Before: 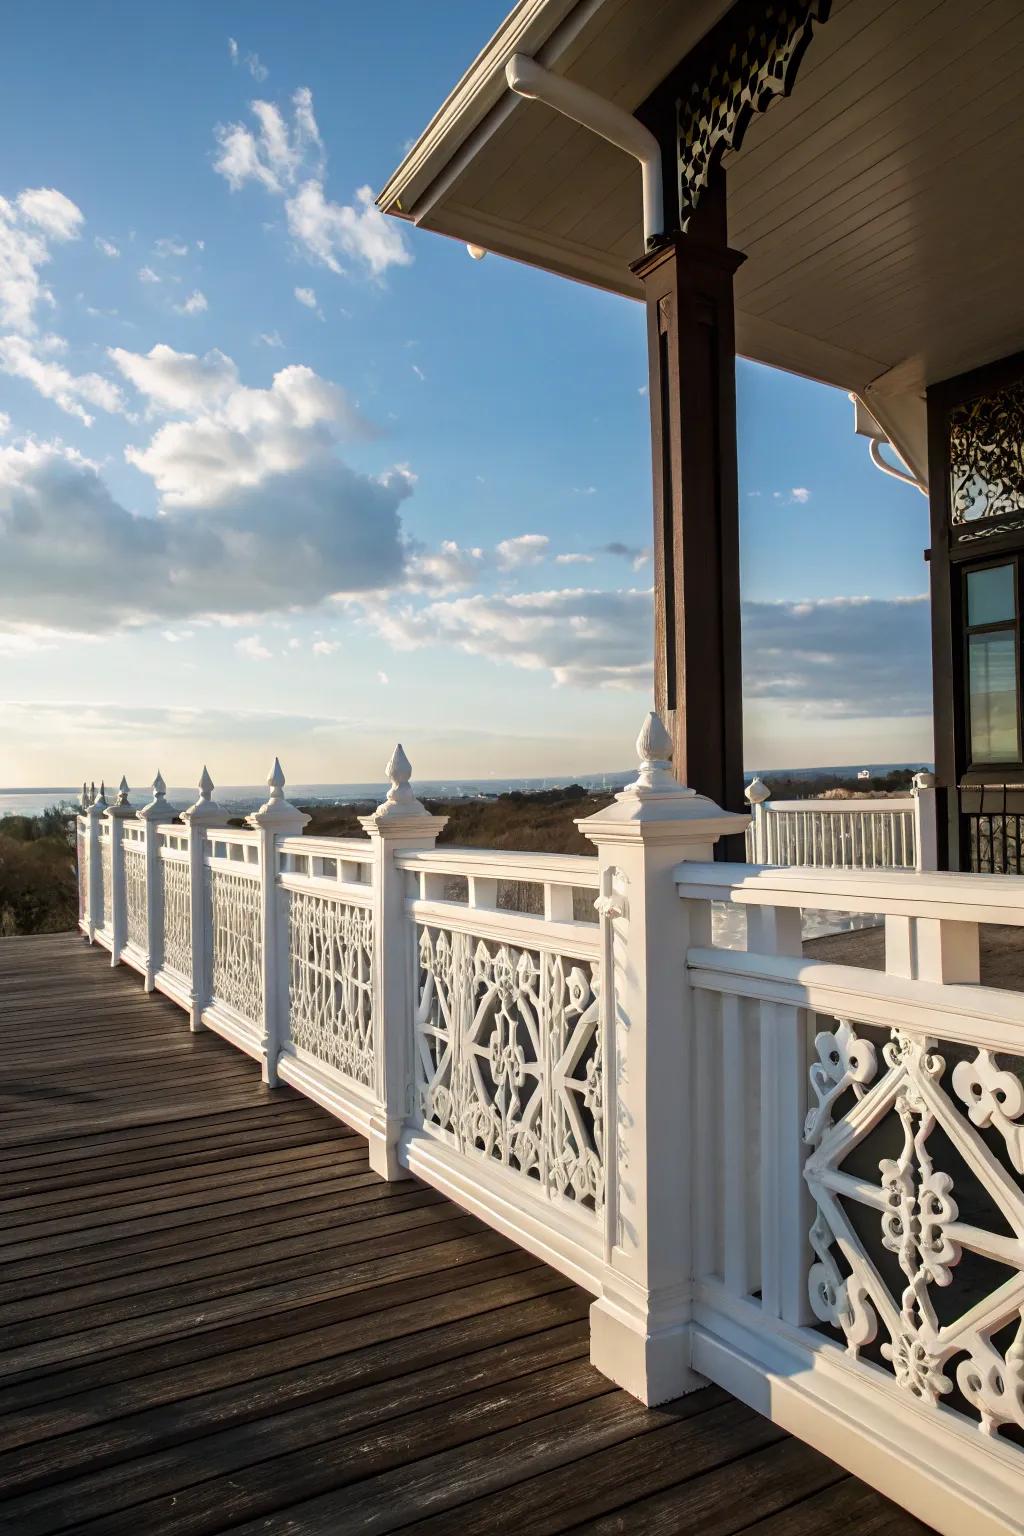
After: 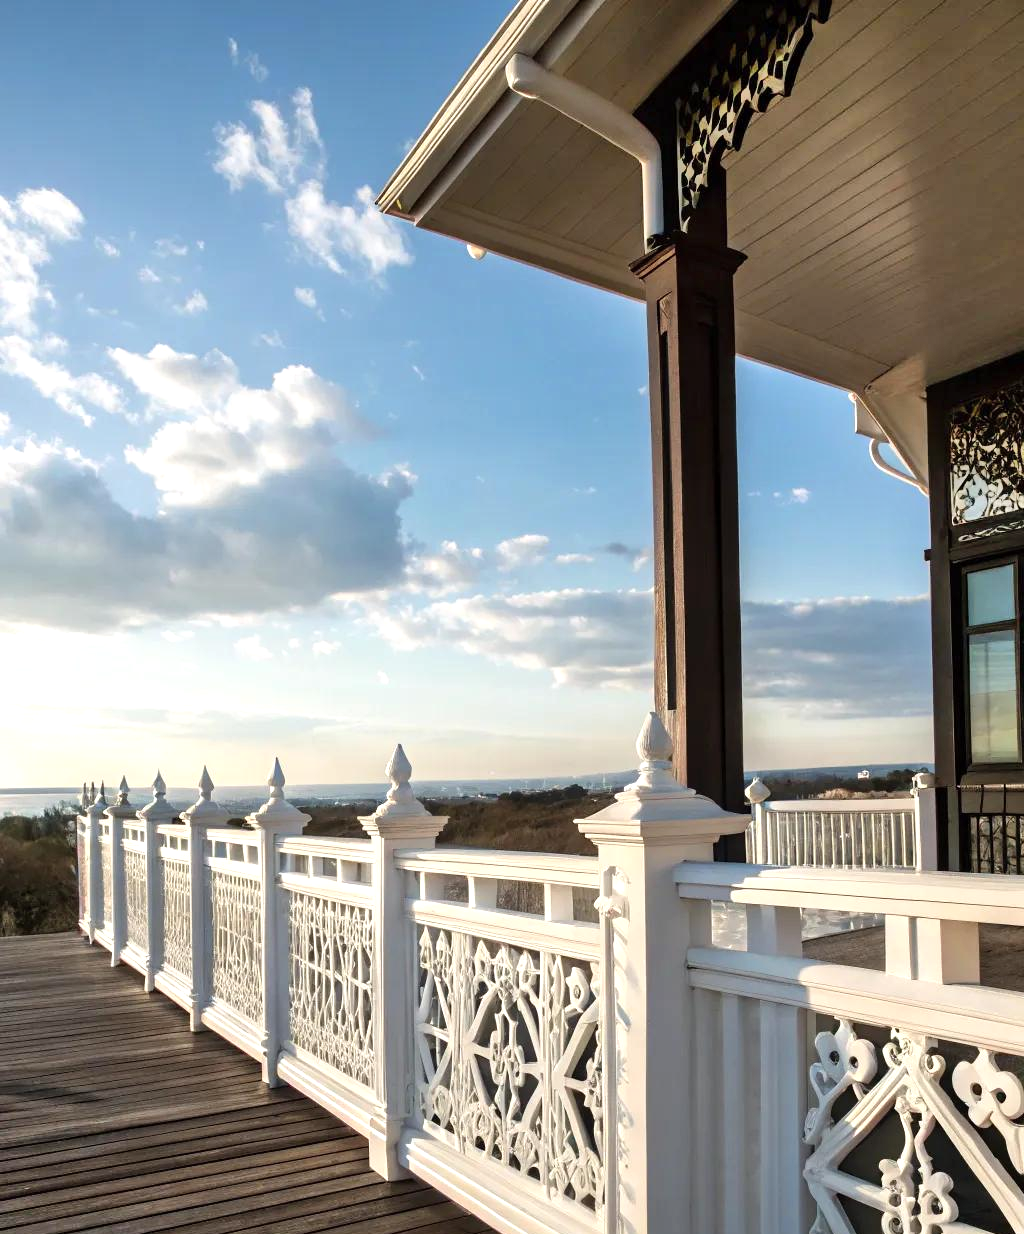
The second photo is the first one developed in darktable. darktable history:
crop: bottom 19.644%
shadows and highlights: radius 110.86, shadows 51.09, white point adjustment 9.16, highlights -4.17, highlights color adjustment 32.2%, soften with gaussian
